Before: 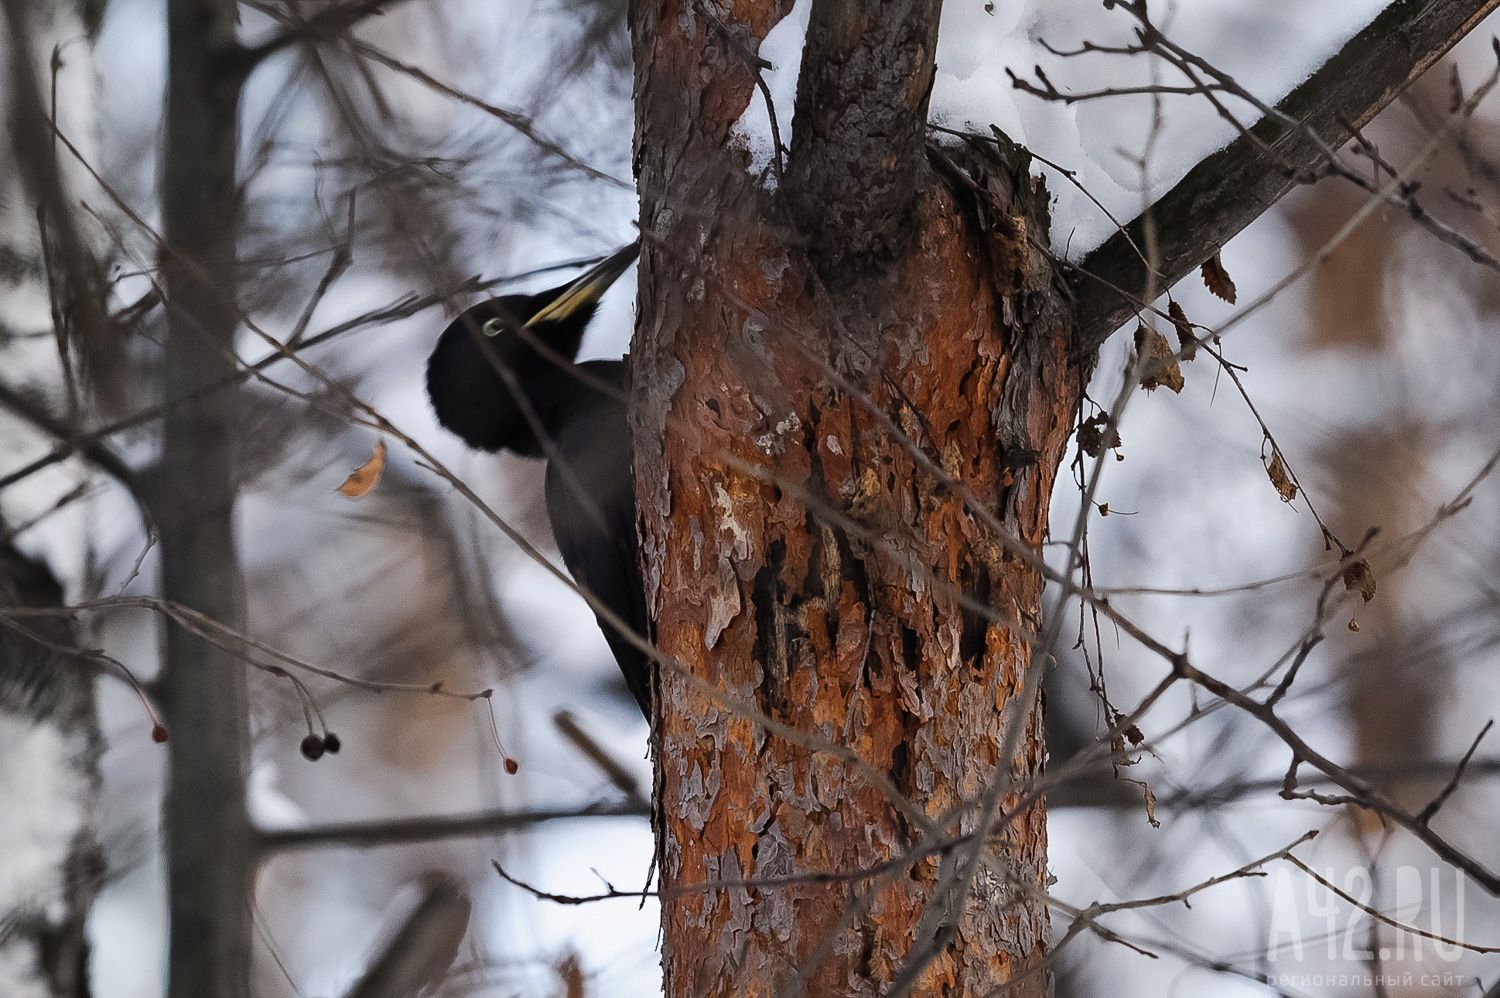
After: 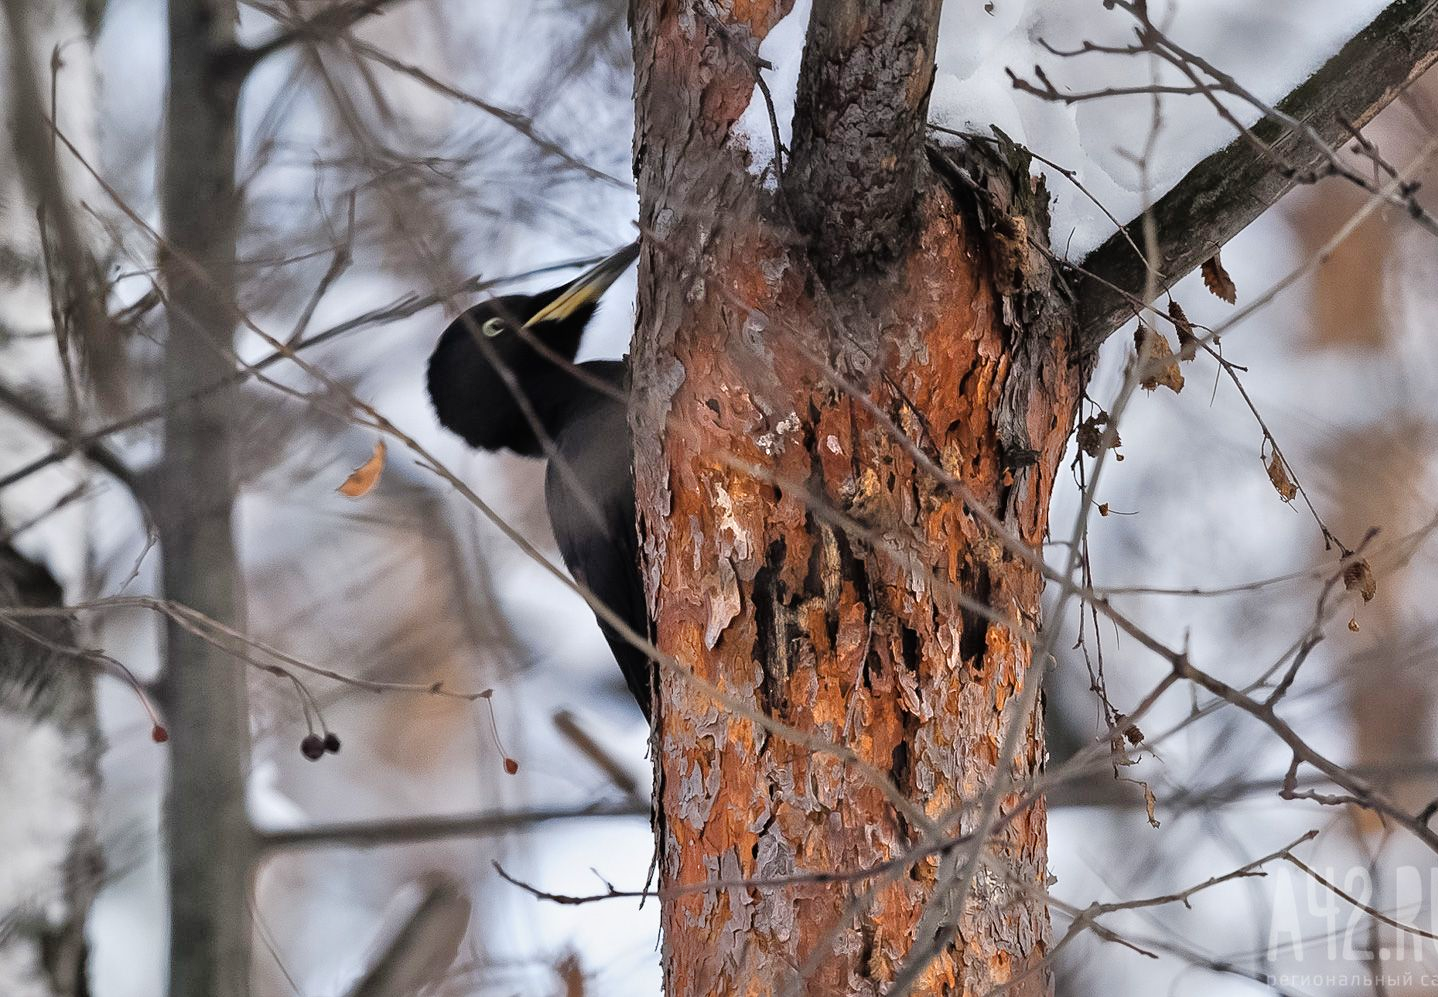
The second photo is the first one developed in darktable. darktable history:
tone equalizer: -7 EV 0.15 EV, -6 EV 0.6 EV, -5 EV 1.15 EV, -4 EV 1.33 EV, -3 EV 1.15 EV, -2 EV 0.6 EV, -1 EV 0.15 EV, mask exposure compensation -0.5 EV
crop: right 4.126%, bottom 0.031%
exposure: exposure -0.072 EV, compensate highlight preservation false
